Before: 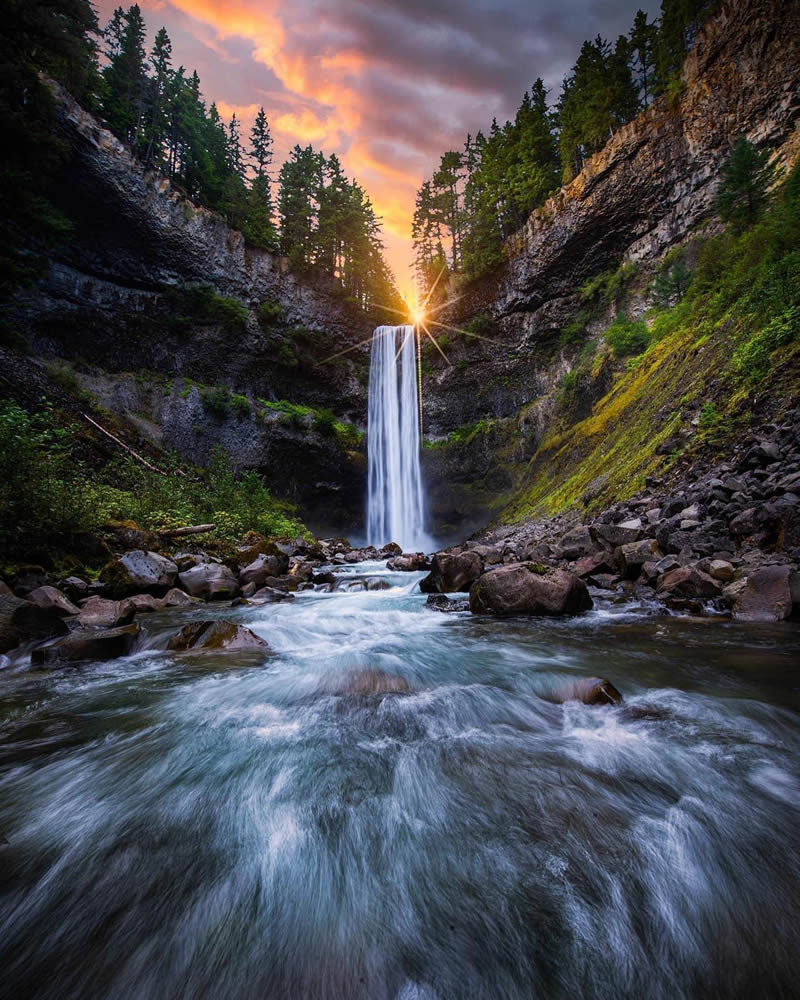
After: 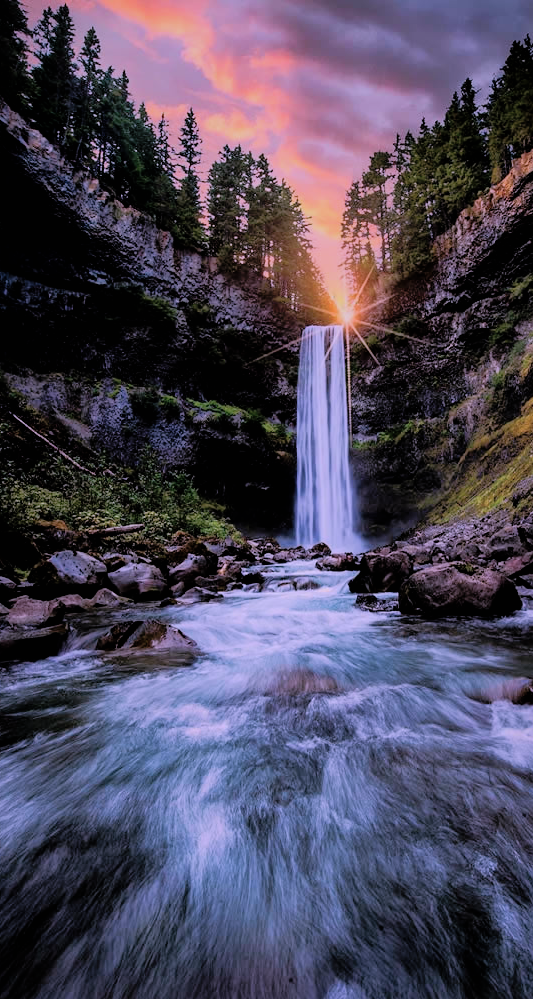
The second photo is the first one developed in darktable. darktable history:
filmic rgb: black relative exposure -5.05 EV, white relative exposure 3.96 EV, hardness 2.89, contrast 1.203
shadows and highlights: on, module defaults
crop and rotate: left 8.882%, right 24.432%
color correction: highlights a* 15.2, highlights b* -24.53
